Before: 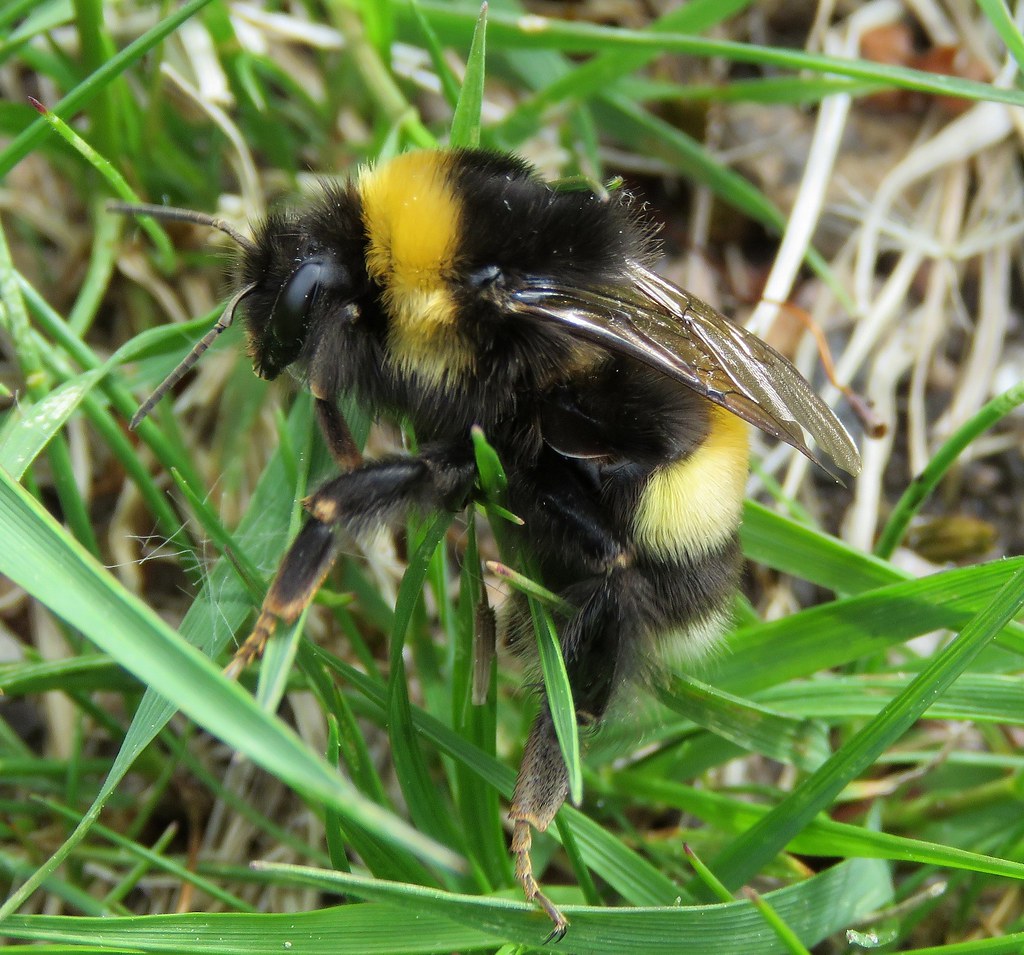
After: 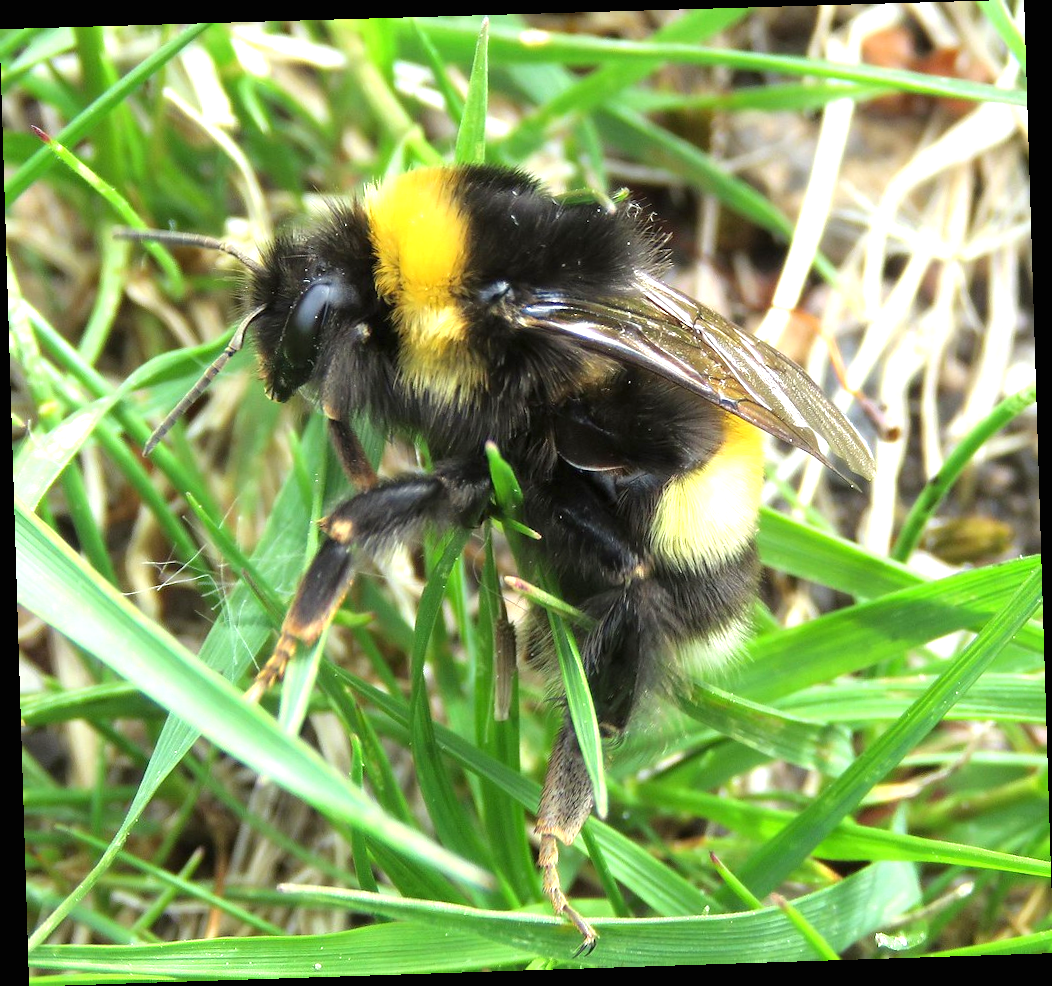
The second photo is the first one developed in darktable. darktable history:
exposure: black level correction 0, exposure 1 EV, compensate exposure bias true, compensate highlight preservation false
tone equalizer: on, module defaults
rotate and perspective: rotation -1.77°, lens shift (horizontal) 0.004, automatic cropping off
